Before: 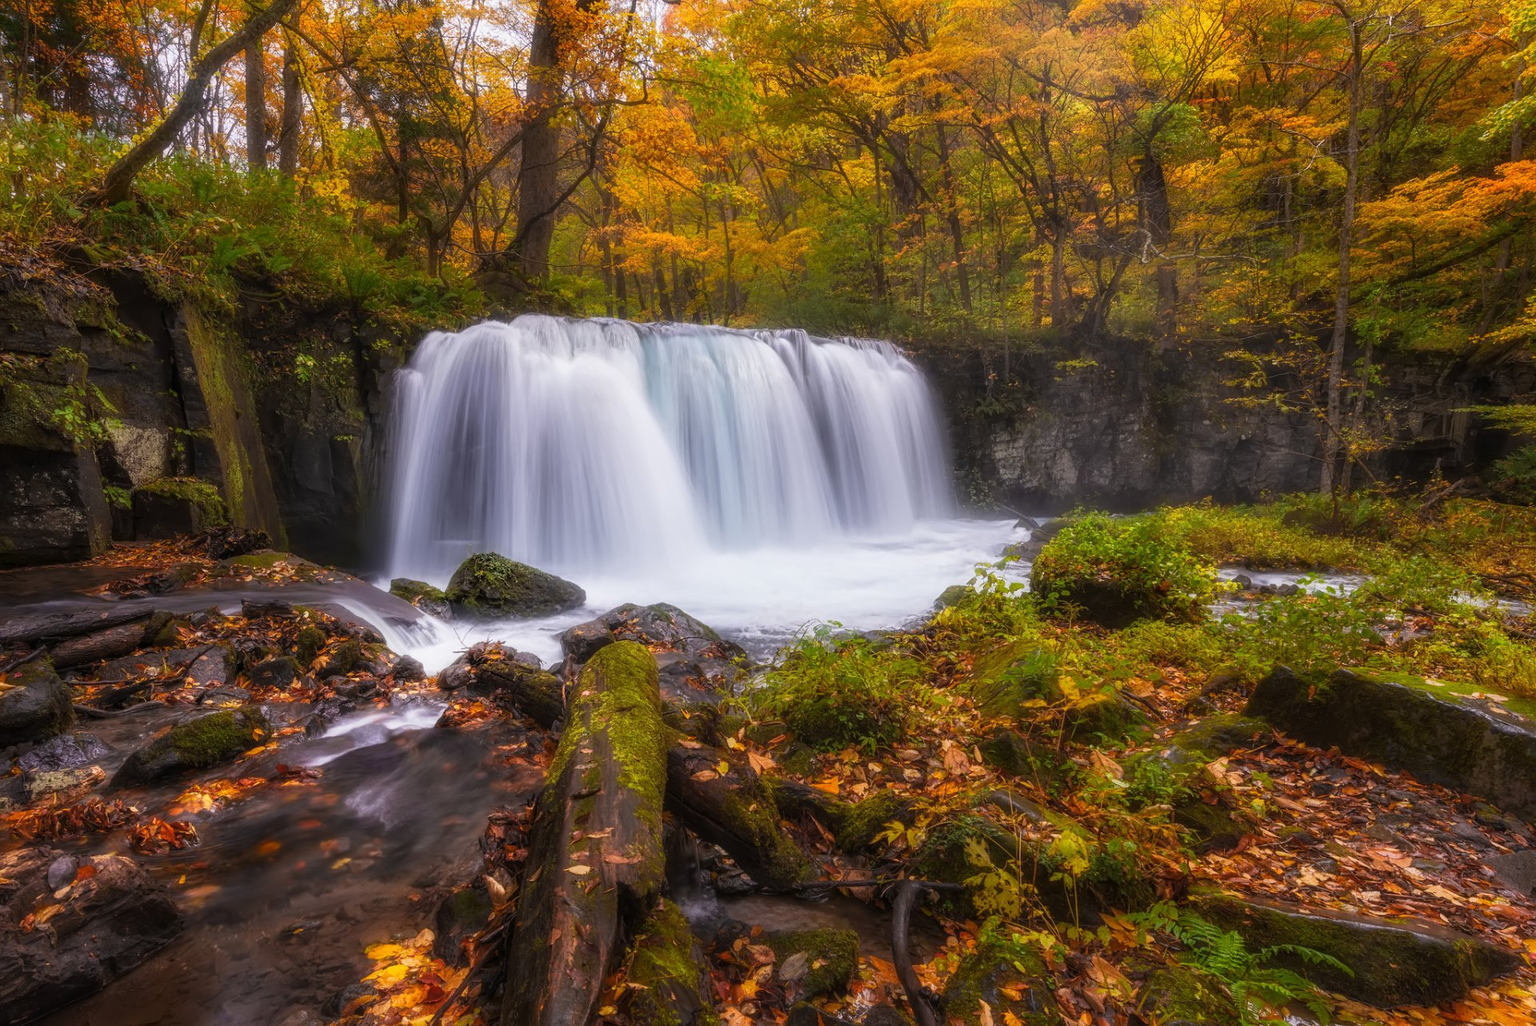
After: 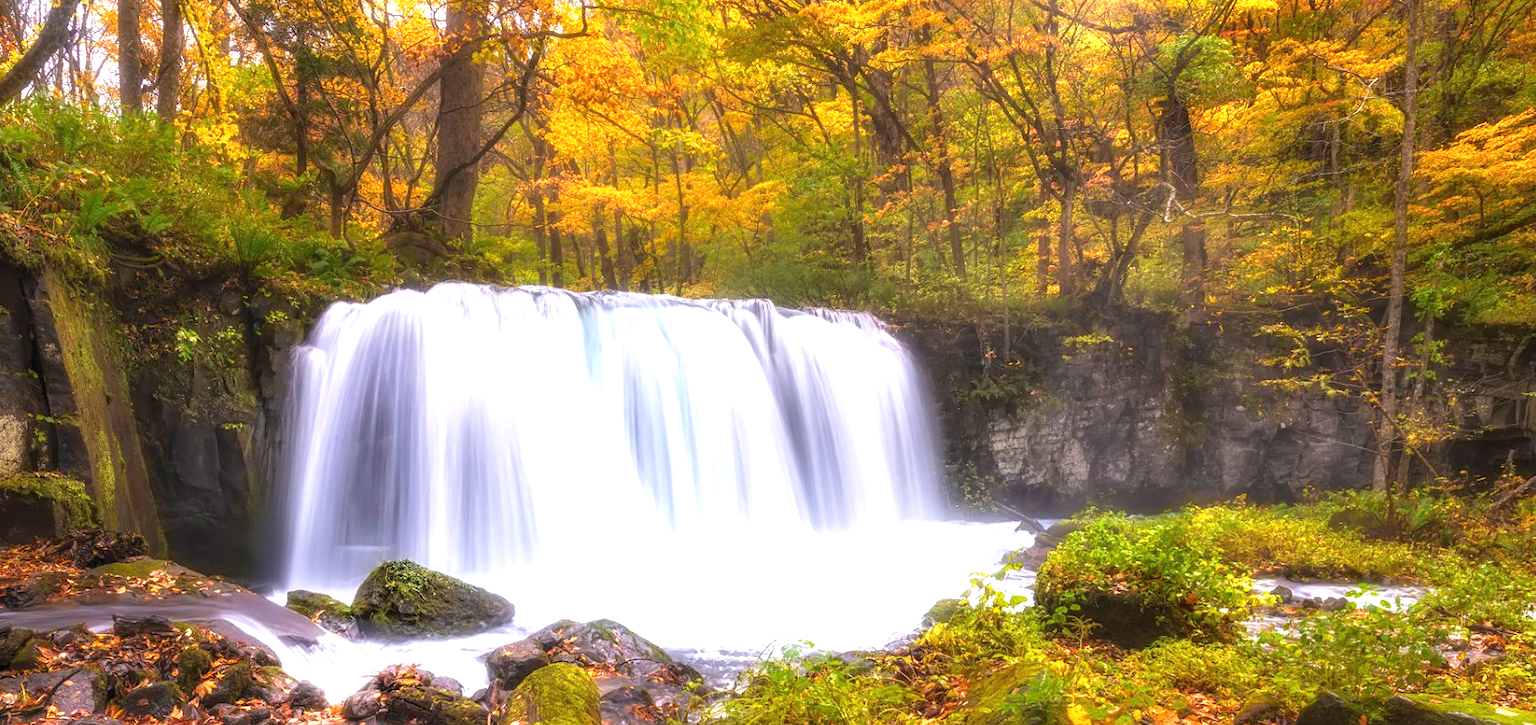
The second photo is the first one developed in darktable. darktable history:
exposure: black level correction 0, exposure 1.199 EV, compensate highlight preservation false
crop and rotate: left 9.467%, top 7.239%, right 4.892%, bottom 32.126%
velvia: on, module defaults
